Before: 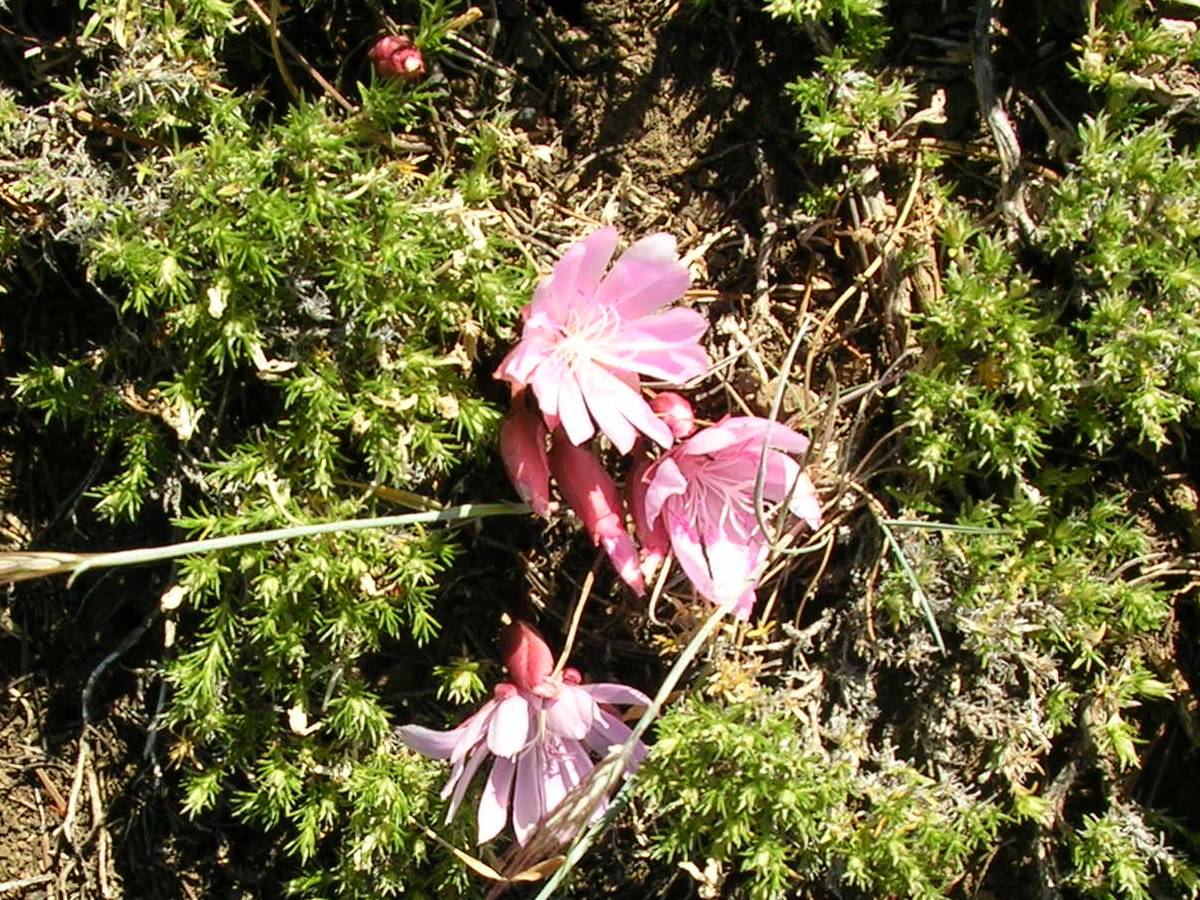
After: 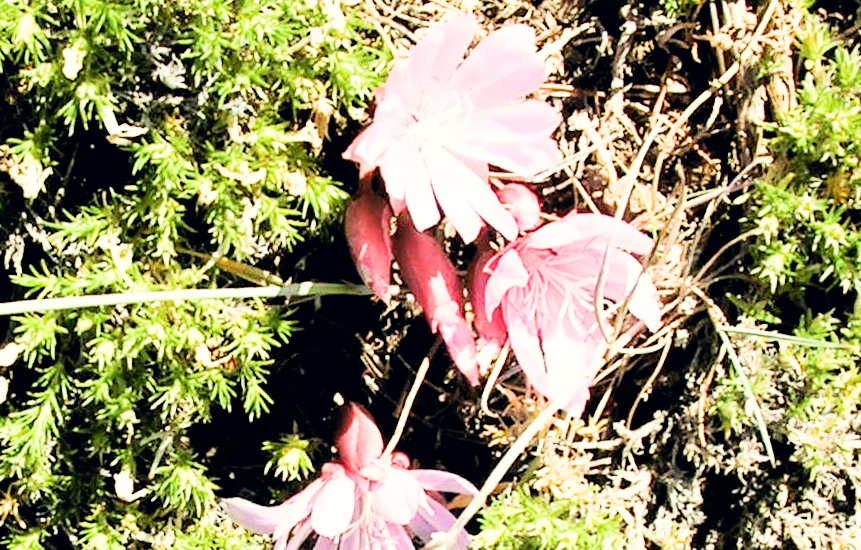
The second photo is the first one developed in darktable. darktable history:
contrast brightness saturation: contrast 0.082, saturation 0.021
crop and rotate: angle -3.97°, left 9.726%, top 21.306%, right 12.016%, bottom 11.983%
filmic rgb: black relative exposure -5.07 EV, white relative exposure 3.99 EV, threshold 5.97 EV, hardness 2.89, contrast 1.383, highlights saturation mix -29.75%, enable highlight reconstruction true
tone equalizer: -8 EV -0.435 EV, -7 EV -0.392 EV, -6 EV -0.299 EV, -5 EV -0.251 EV, -3 EV 0.193 EV, -2 EV 0.325 EV, -1 EV 0.375 EV, +0 EV 0.418 EV
exposure: black level correction 0, exposure 1.001 EV, compensate highlight preservation false
color correction: highlights a* 0.214, highlights b* 2.64, shadows a* -0.874, shadows b* -4.07
